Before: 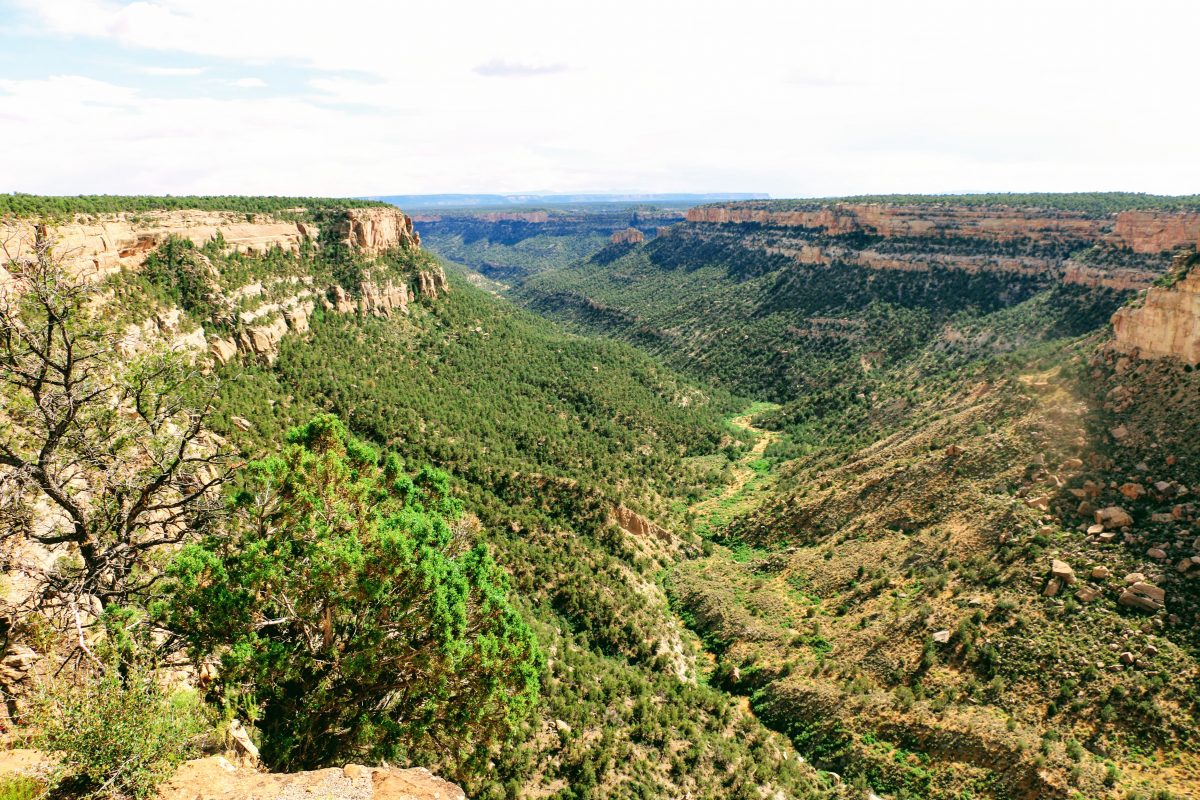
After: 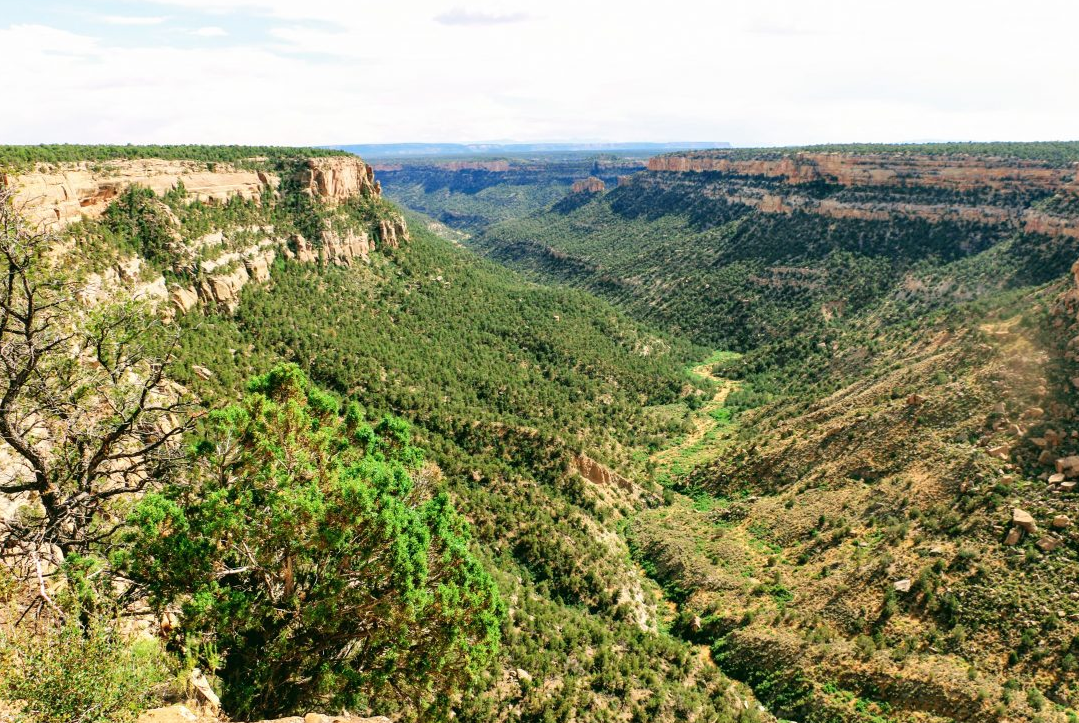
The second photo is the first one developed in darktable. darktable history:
crop: left 3.332%, top 6.393%, right 6.722%, bottom 3.179%
